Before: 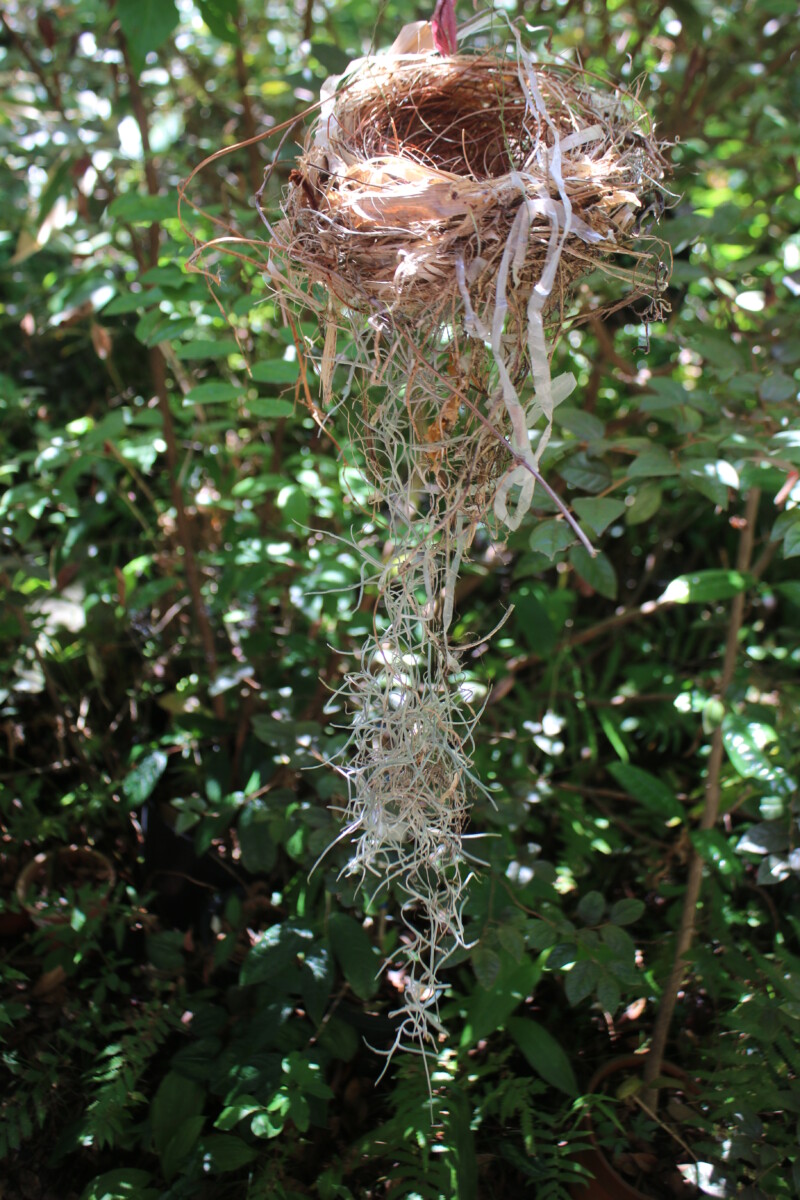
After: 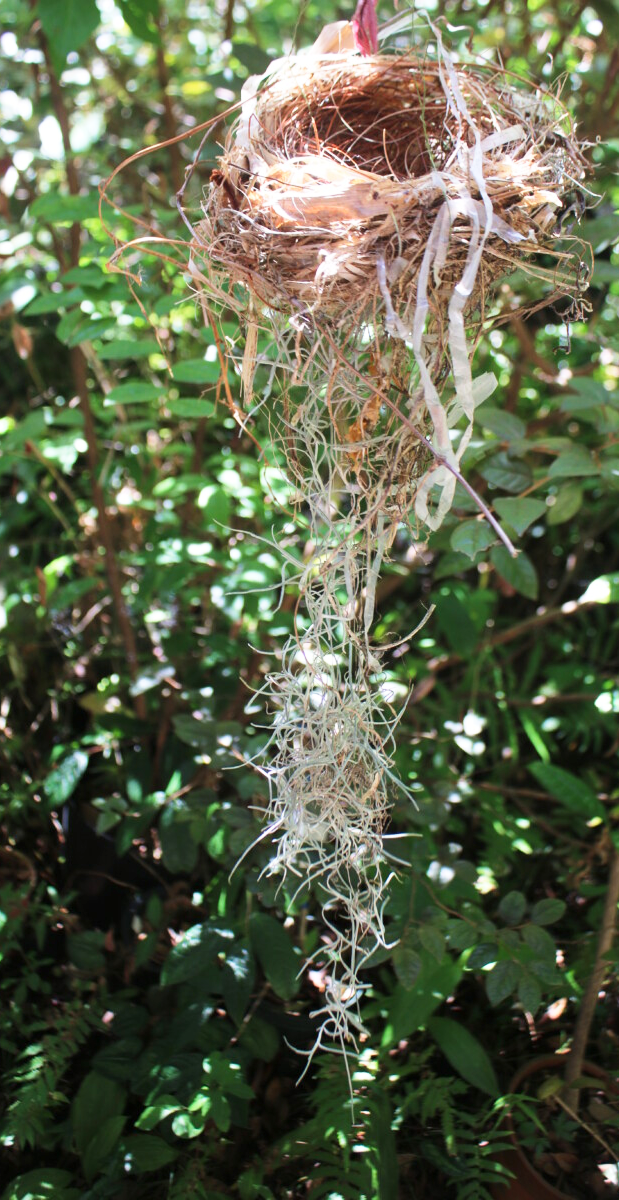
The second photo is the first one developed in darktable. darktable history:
crop: left 9.88%, right 12.664%
base curve: curves: ch0 [(0, 0) (0.579, 0.807) (1, 1)], preserve colors none
